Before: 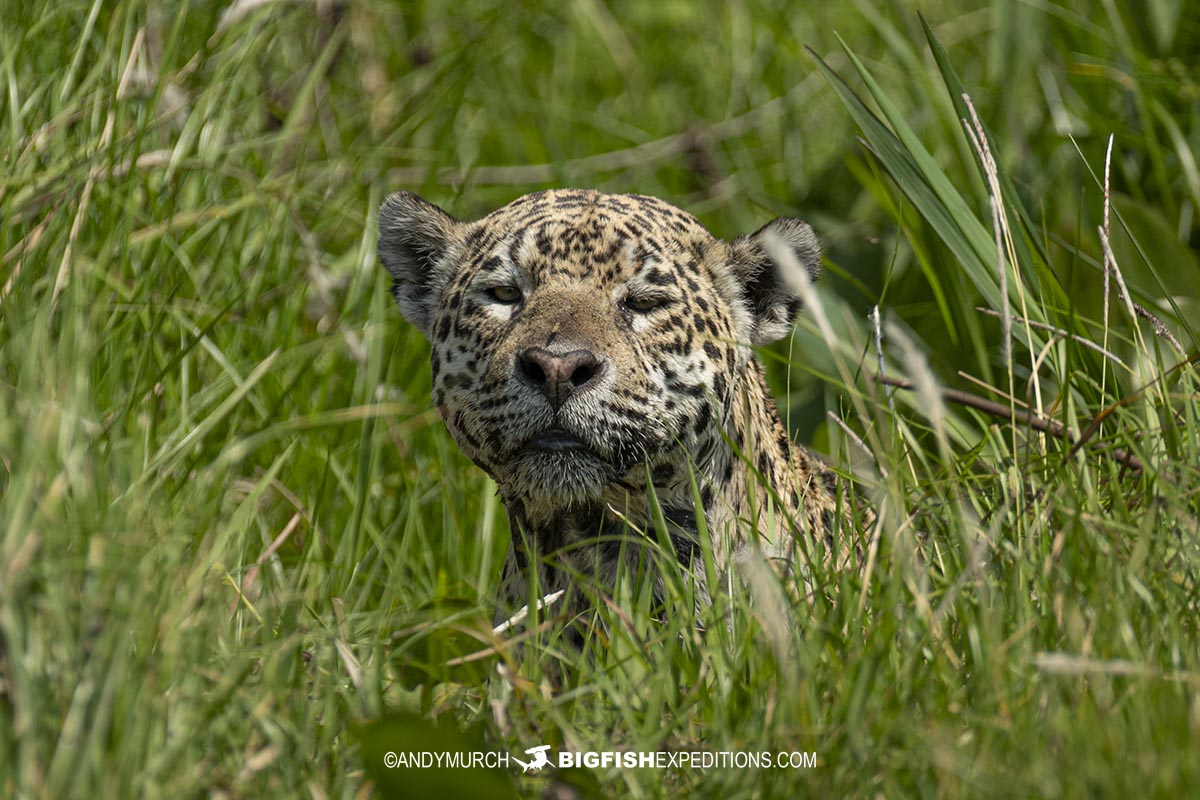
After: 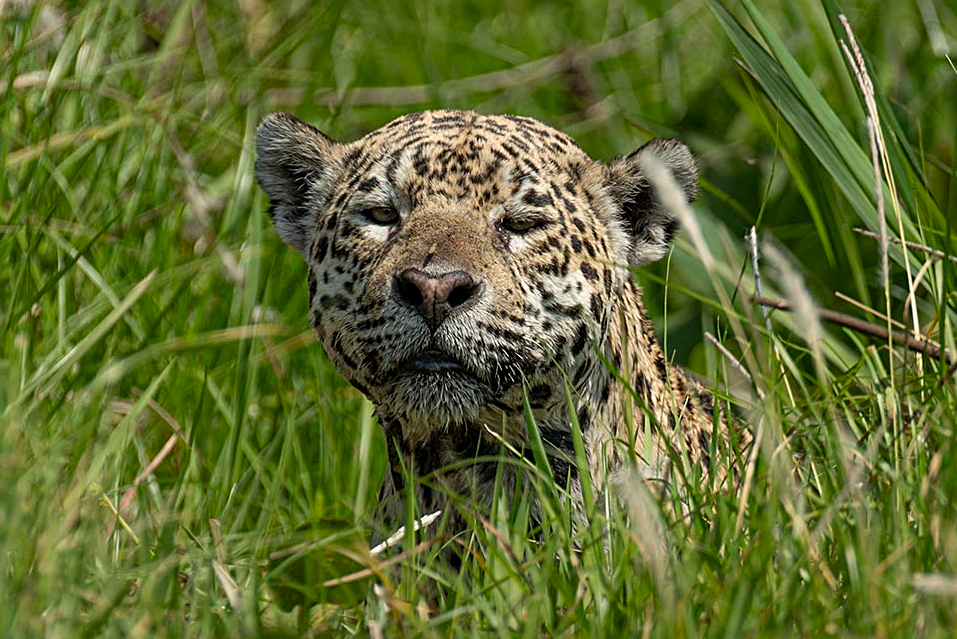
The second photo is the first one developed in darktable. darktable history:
crop and rotate: left 10.251%, top 9.883%, right 9.929%, bottom 10.158%
sharpen: radius 2.134, amount 0.387, threshold 0.031
